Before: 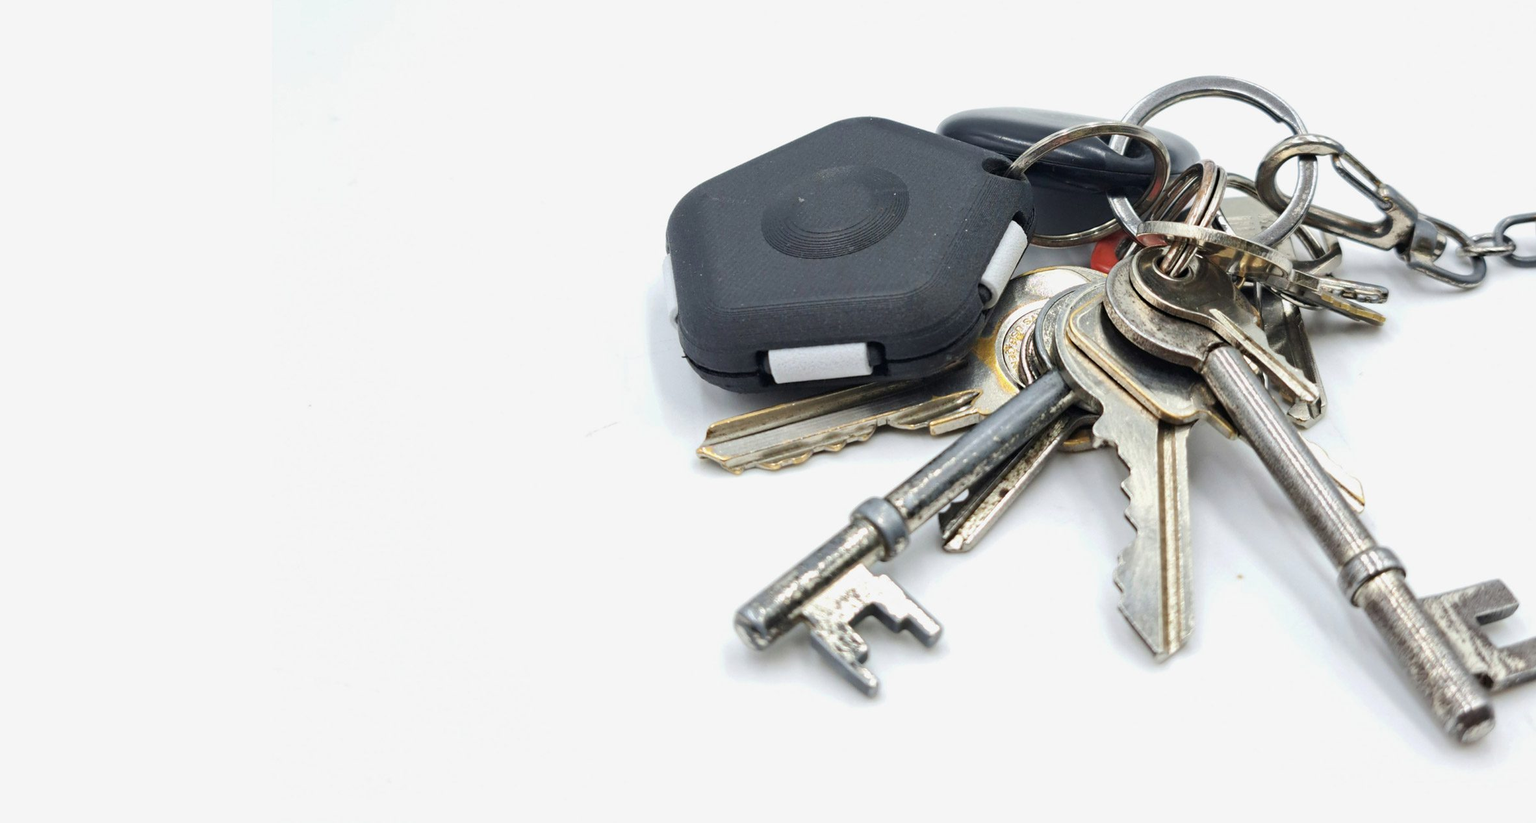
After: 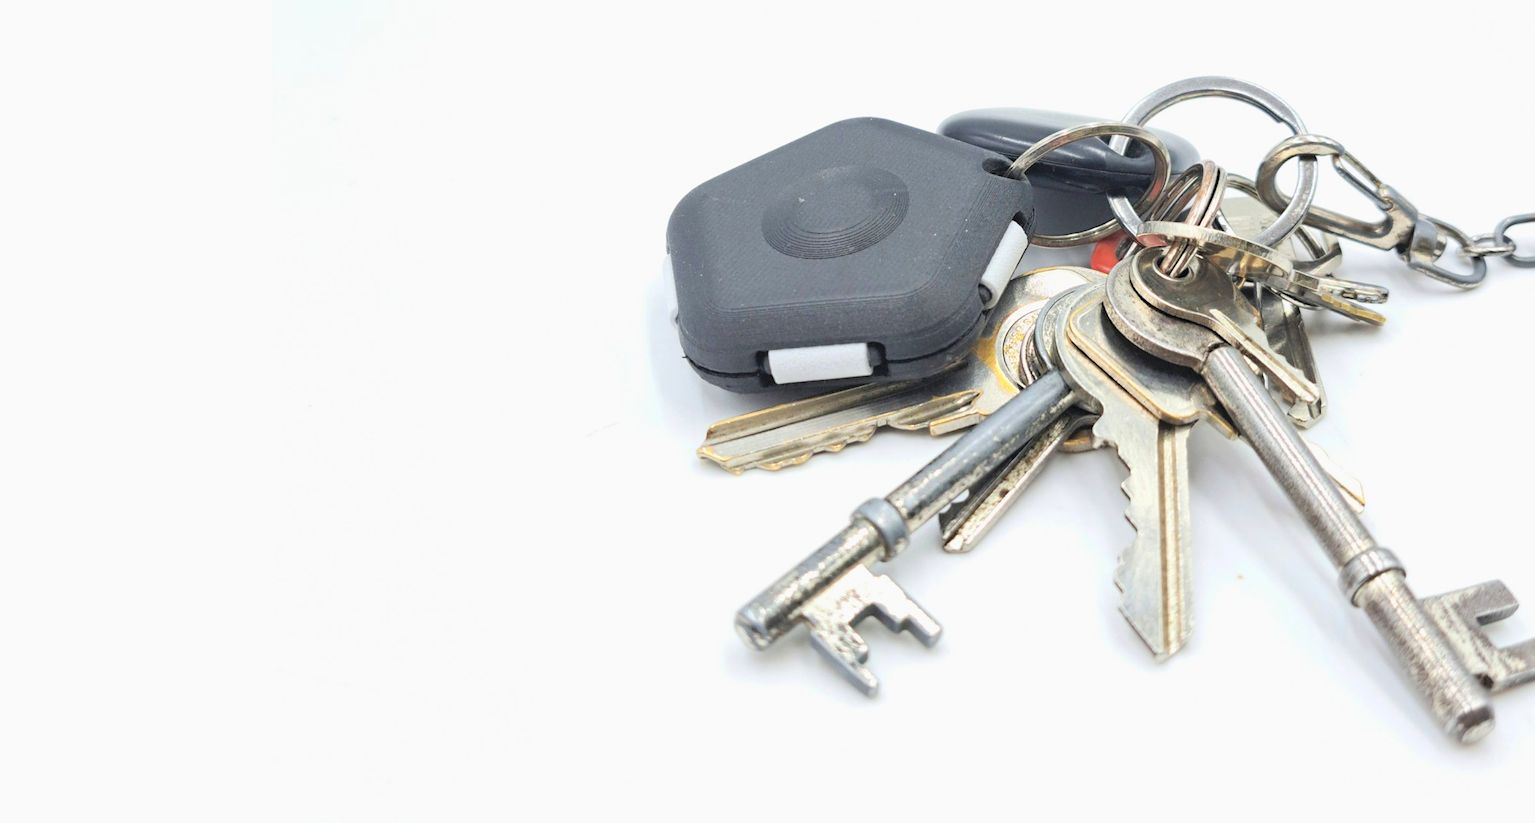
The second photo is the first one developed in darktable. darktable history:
contrast brightness saturation: contrast 0.096, brightness 0.309, saturation 0.136
